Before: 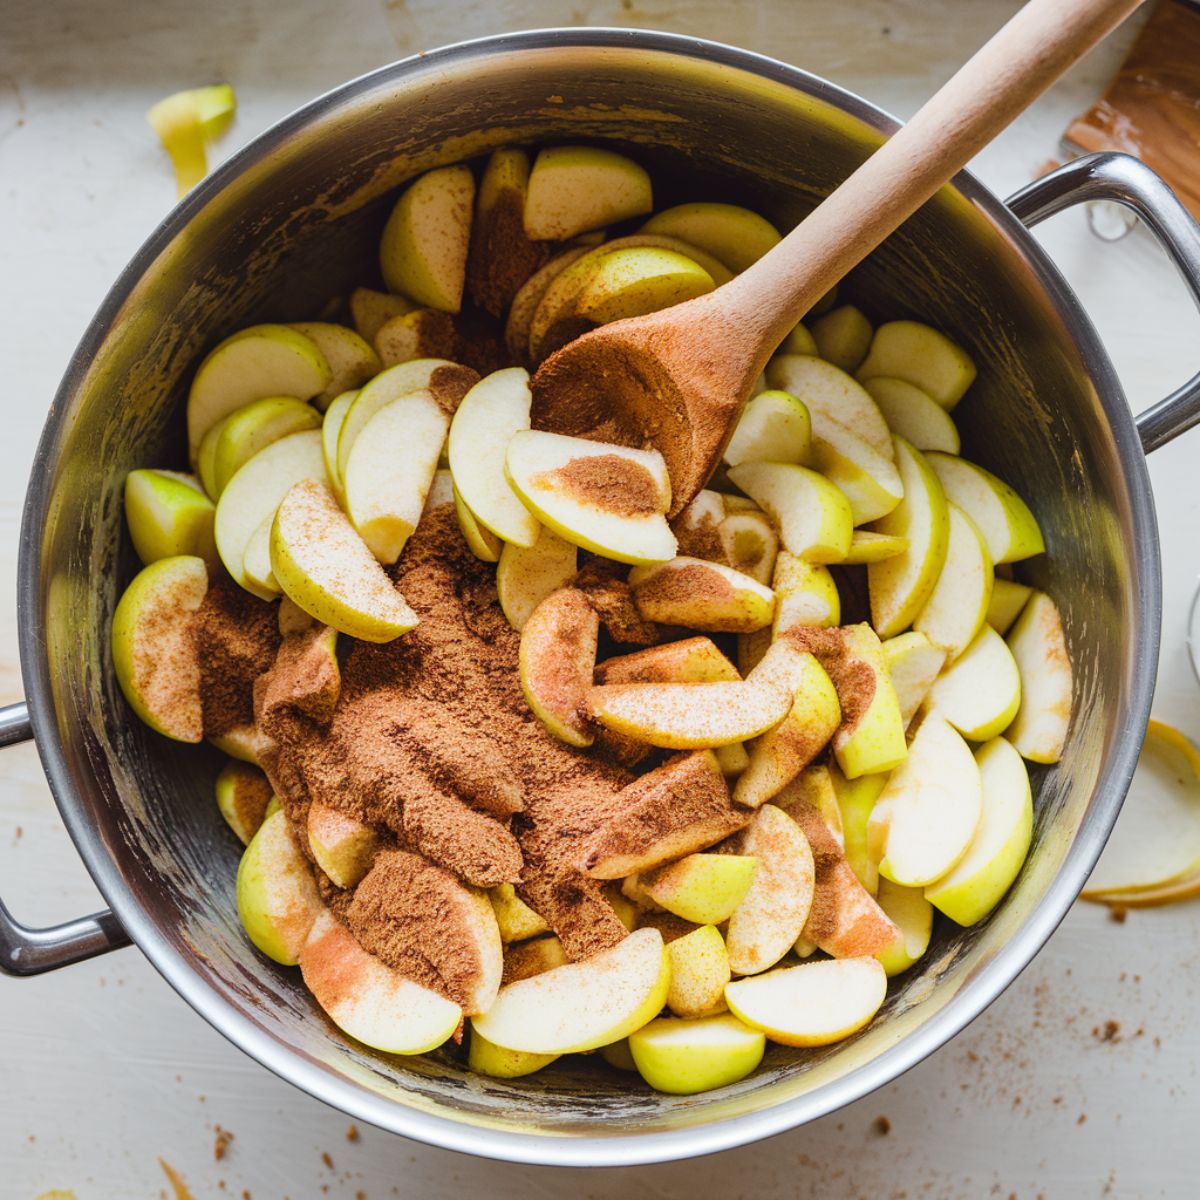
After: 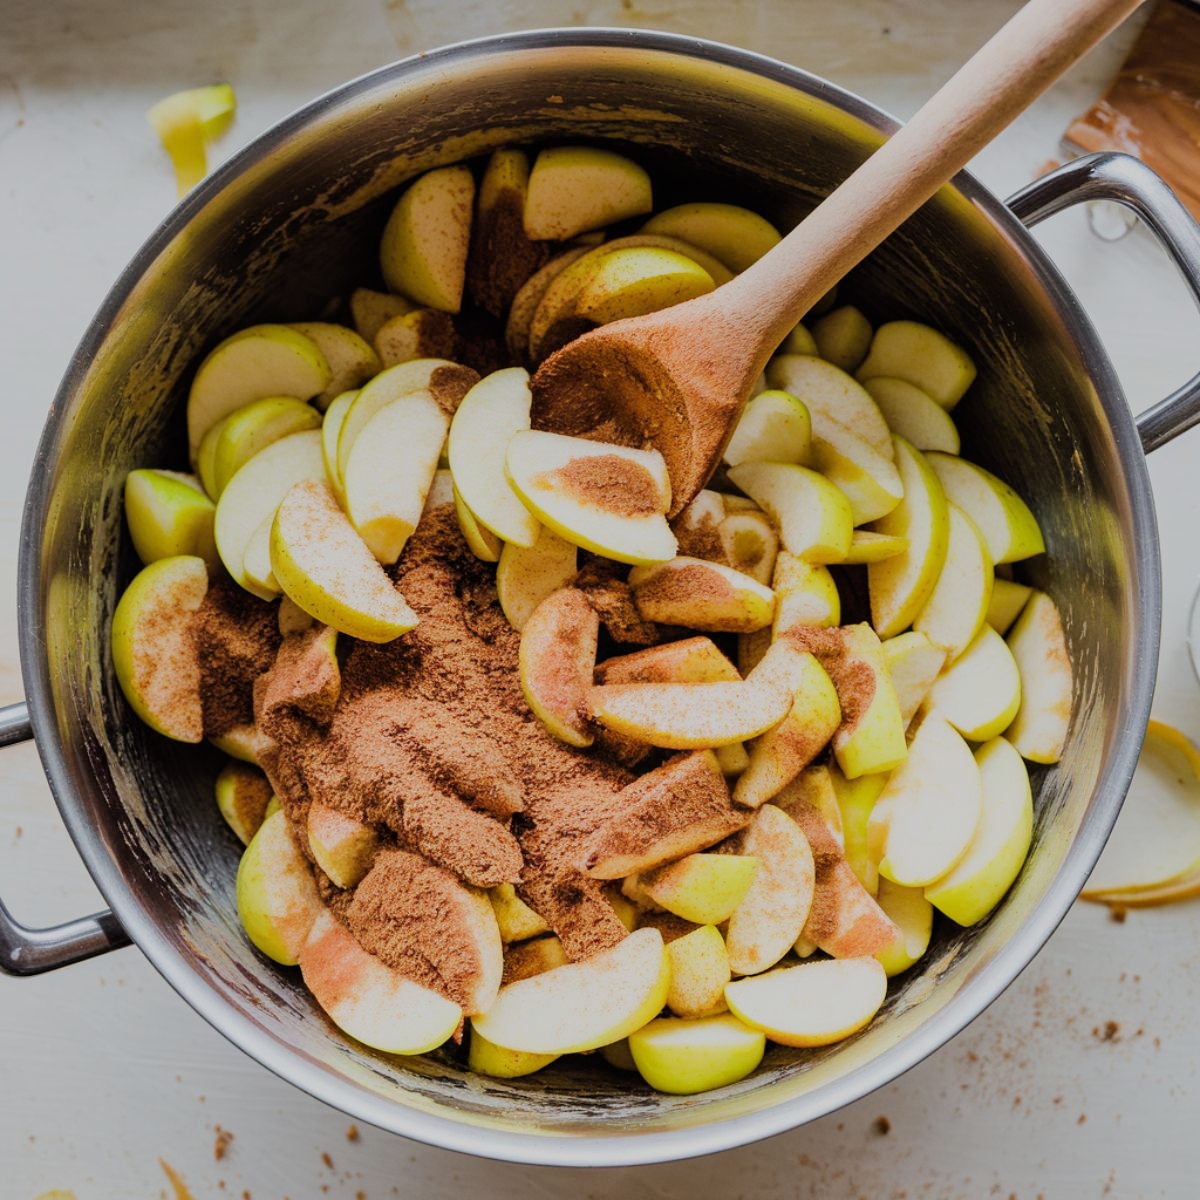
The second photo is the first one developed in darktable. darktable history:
filmic rgb: black relative exposure -7.09 EV, white relative exposure 5.37 EV, hardness 3.02
